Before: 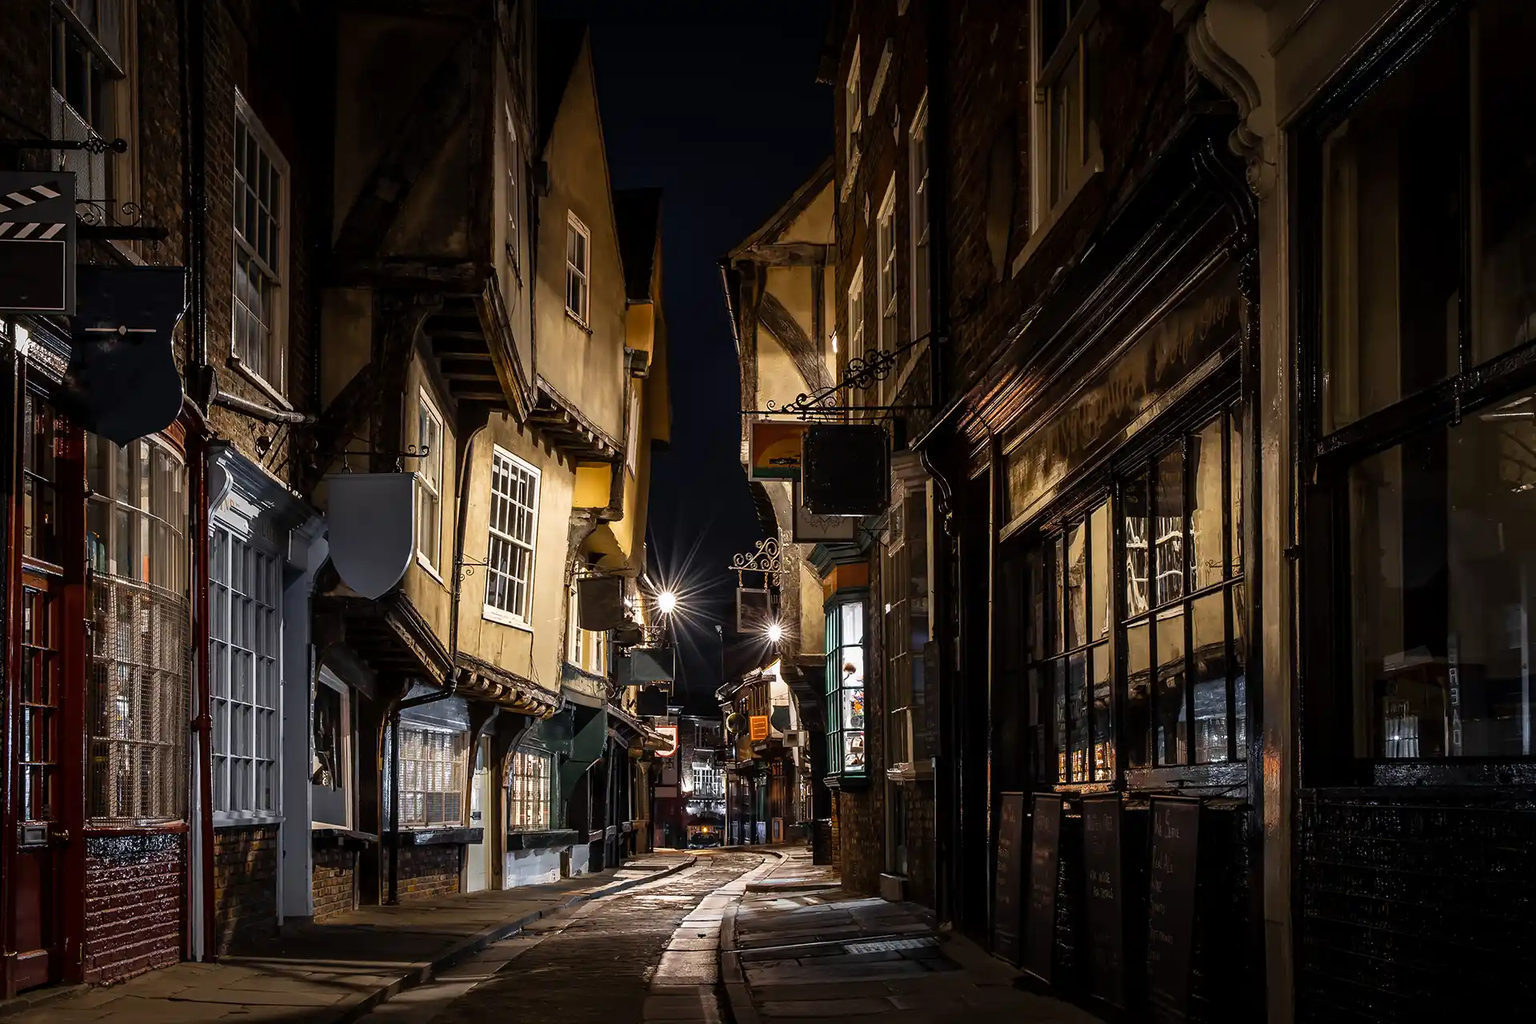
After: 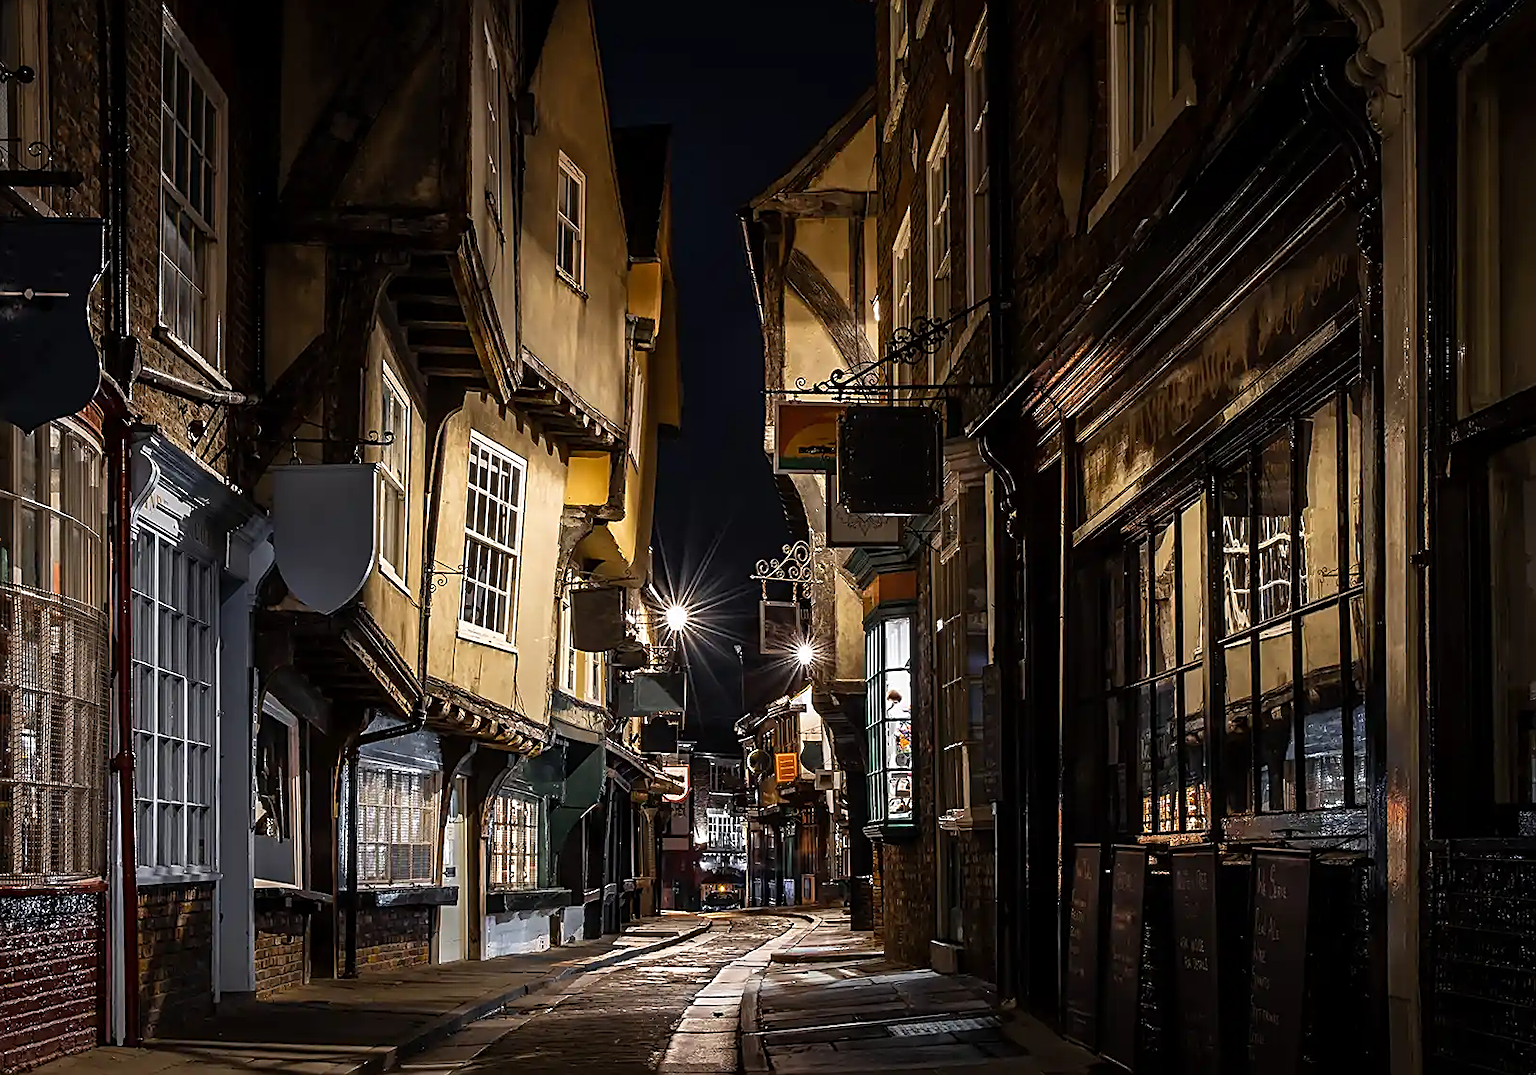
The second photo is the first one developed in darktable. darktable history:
crop: left 6.446%, top 8.188%, right 9.538%, bottom 3.548%
sharpen: amount 0.575
